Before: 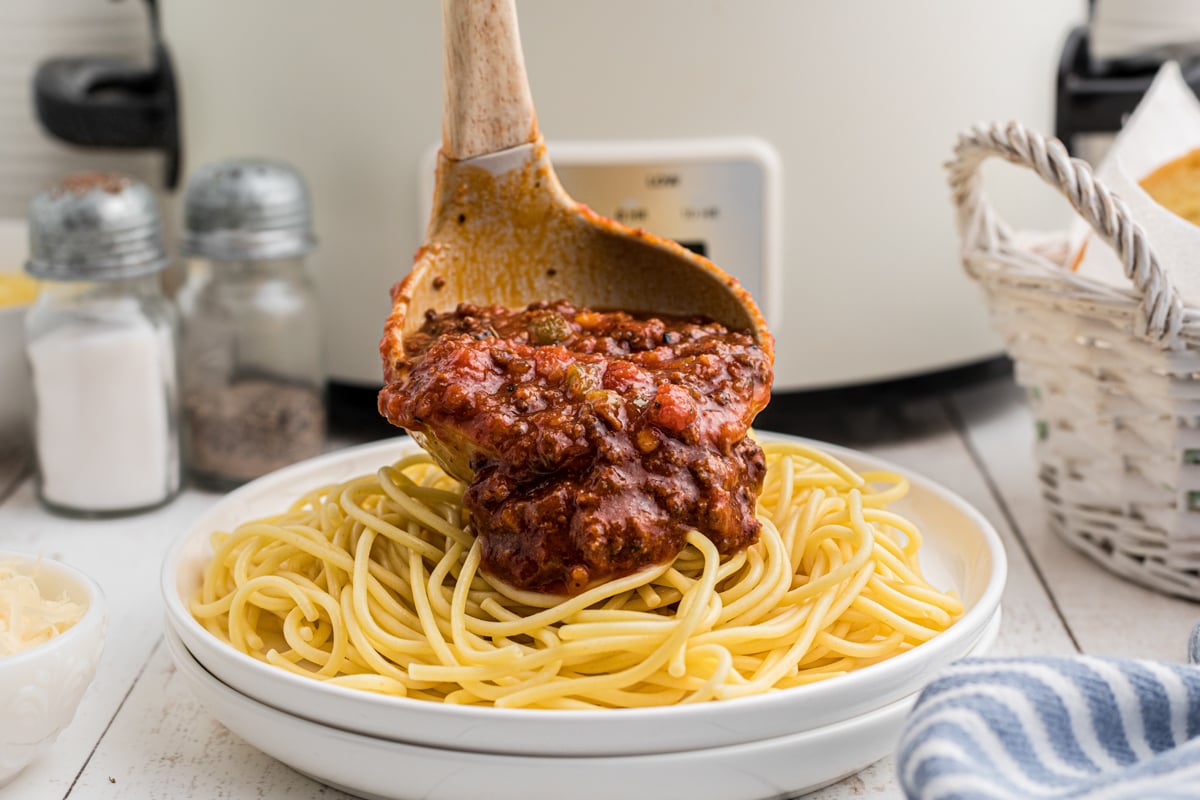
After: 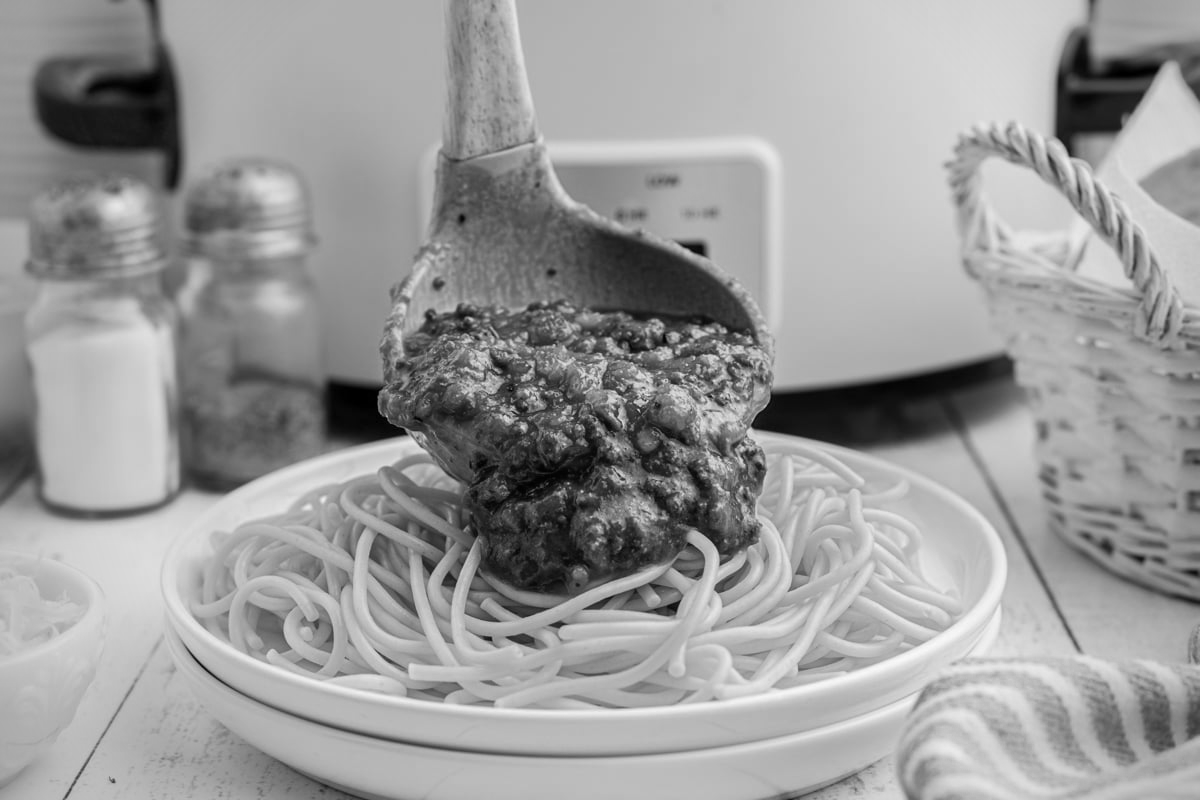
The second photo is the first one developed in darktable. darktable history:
color zones: curves: ch0 [(0, 0.613) (0.01, 0.613) (0.245, 0.448) (0.498, 0.529) (0.642, 0.665) (0.879, 0.777) (0.99, 0.613)]; ch1 [(0, 0) (0.143, 0) (0.286, 0) (0.429, 0) (0.571, 0) (0.714, 0) (0.857, 0)]
color correction: highlights a* -0.559, highlights b* 9.22, shadows a* -9.39, shadows b* 0.592
vignetting: fall-off radius 81.62%, brightness -0.698
